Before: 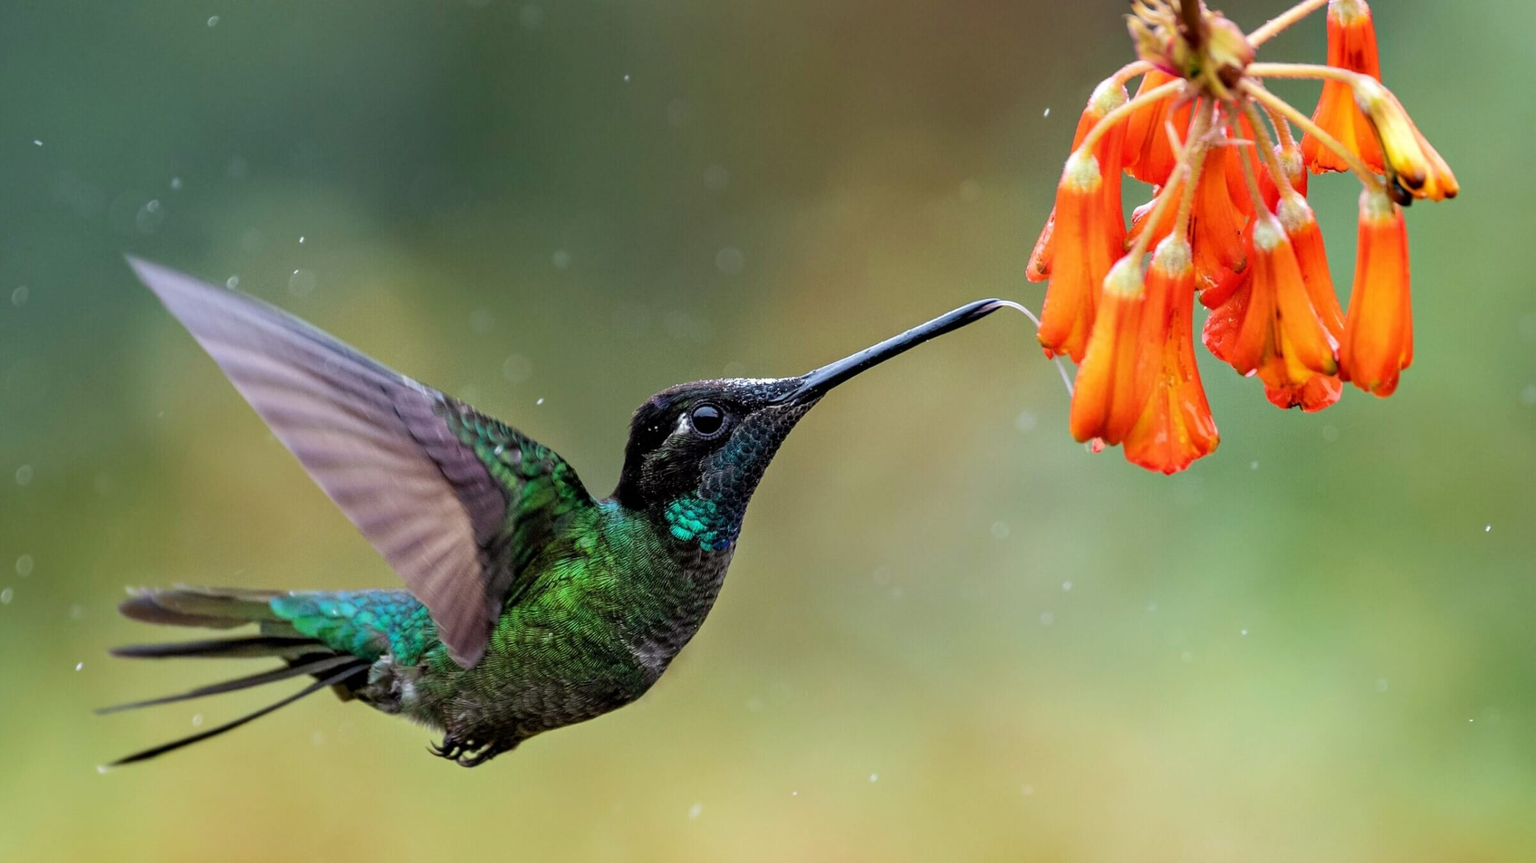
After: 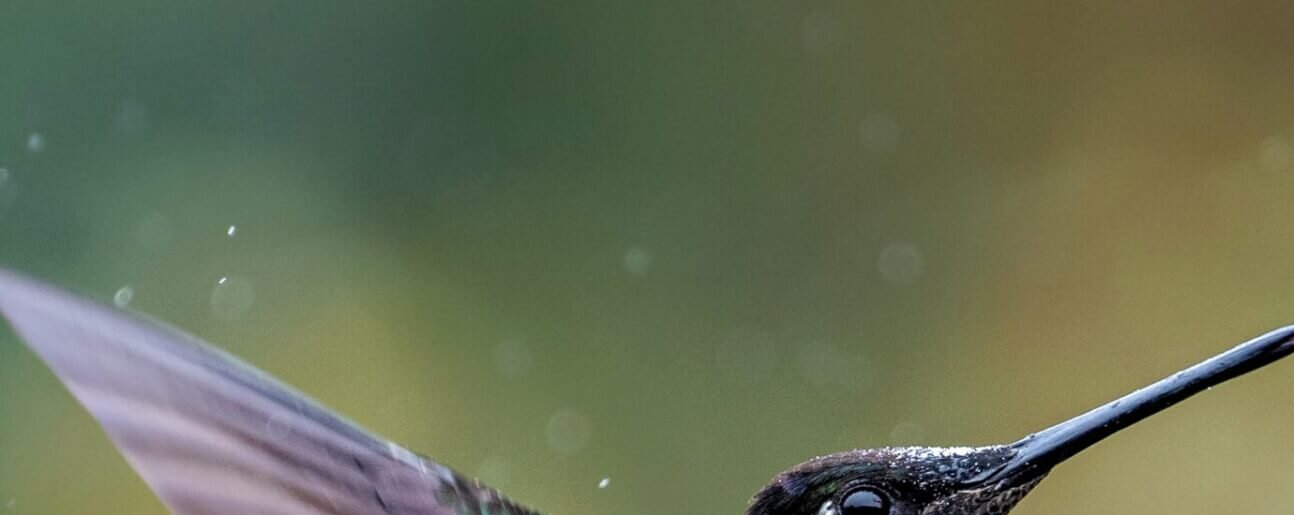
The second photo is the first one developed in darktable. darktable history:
crop: left 10.037%, top 10.693%, right 36.019%, bottom 51.061%
